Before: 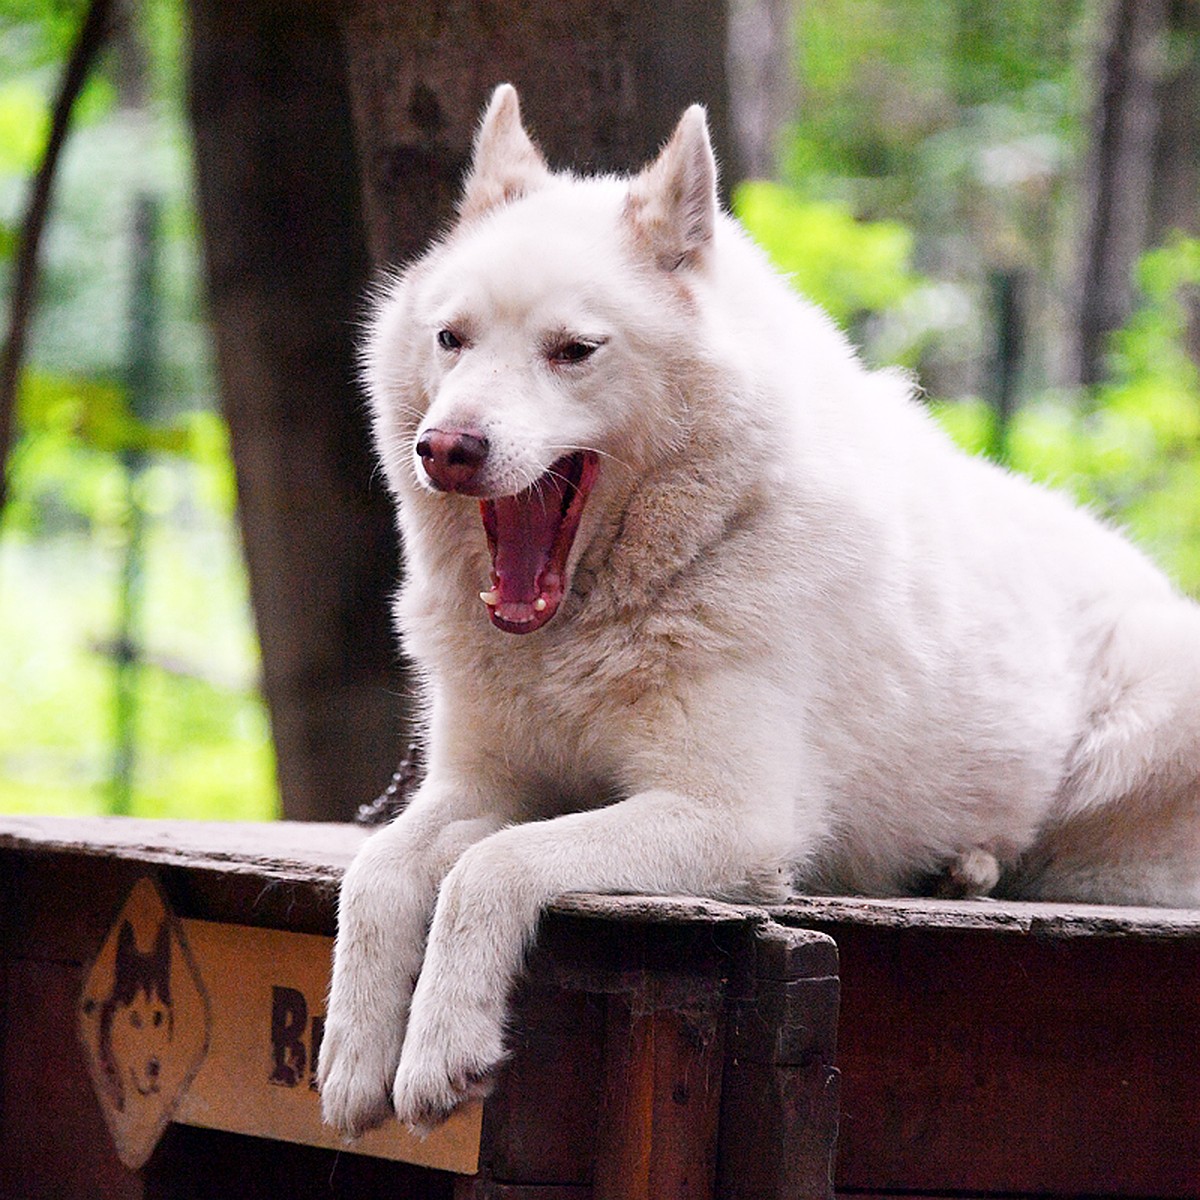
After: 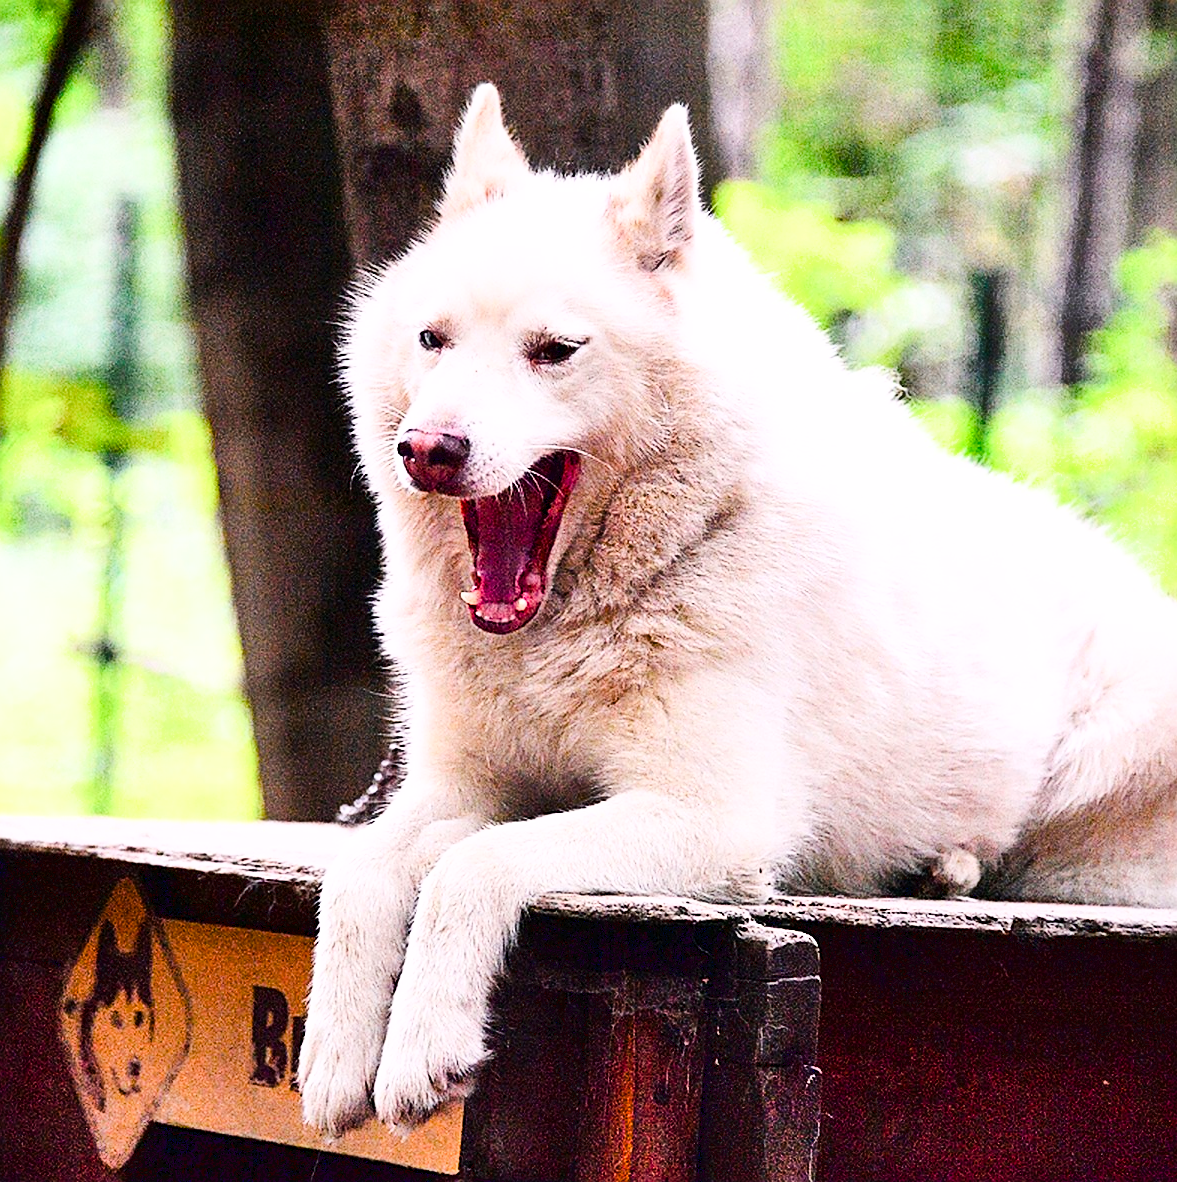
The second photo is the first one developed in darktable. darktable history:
base curve: curves: ch0 [(0, 0.003) (0.001, 0.002) (0.006, 0.004) (0.02, 0.022) (0.048, 0.086) (0.094, 0.234) (0.162, 0.431) (0.258, 0.629) (0.385, 0.8) (0.548, 0.918) (0.751, 0.988) (1, 1)]
sharpen: radius 2.159, amount 0.389, threshold 0.217
shadows and highlights: low approximation 0.01, soften with gaussian
crop: left 1.628%, right 0.284%, bottom 1.445%
tone equalizer: -8 EV -0.583 EV
color correction: highlights a* -0.141, highlights b* 0.11
color balance rgb: linear chroma grading › shadows -2.078%, linear chroma grading › highlights -13.993%, linear chroma grading › global chroma -9.892%, linear chroma grading › mid-tones -10.224%, perceptual saturation grading › global saturation 20%, perceptual saturation grading › highlights -24.98%, perceptual saturation grading › shadows 50.103%, global vibrance 14.409%
